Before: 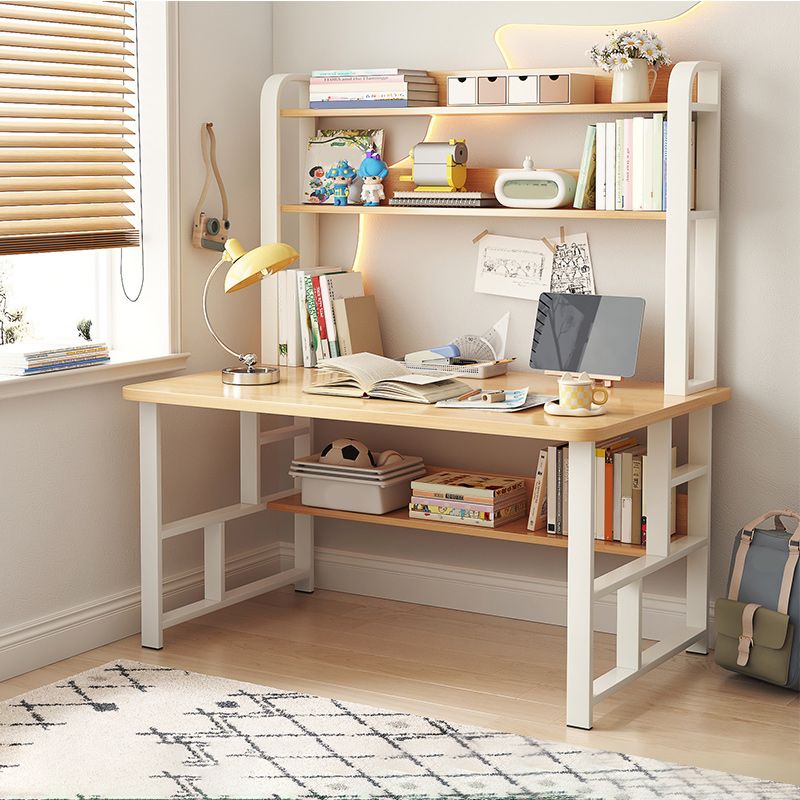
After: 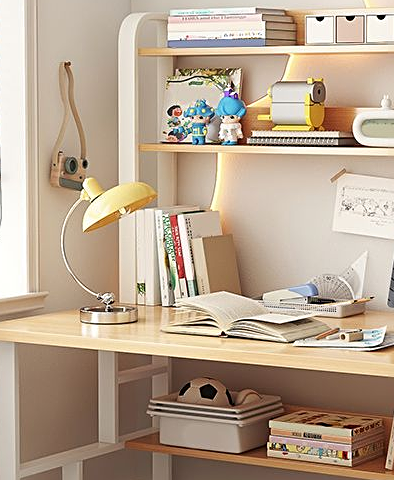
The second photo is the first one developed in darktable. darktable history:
crop: left 17.835%, top 7.675%, right 32.881%, bottom 32.213%
sharpen: radius 2.167, amount 0.381, threshold 0
